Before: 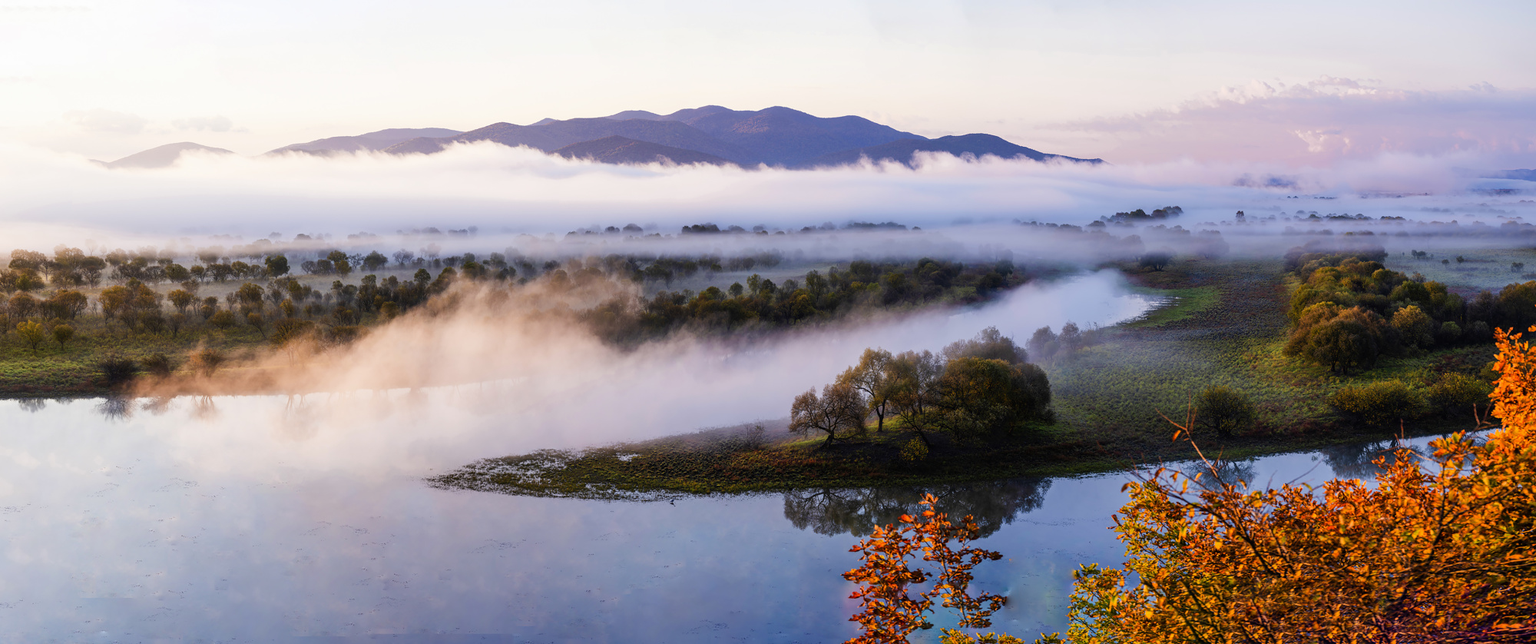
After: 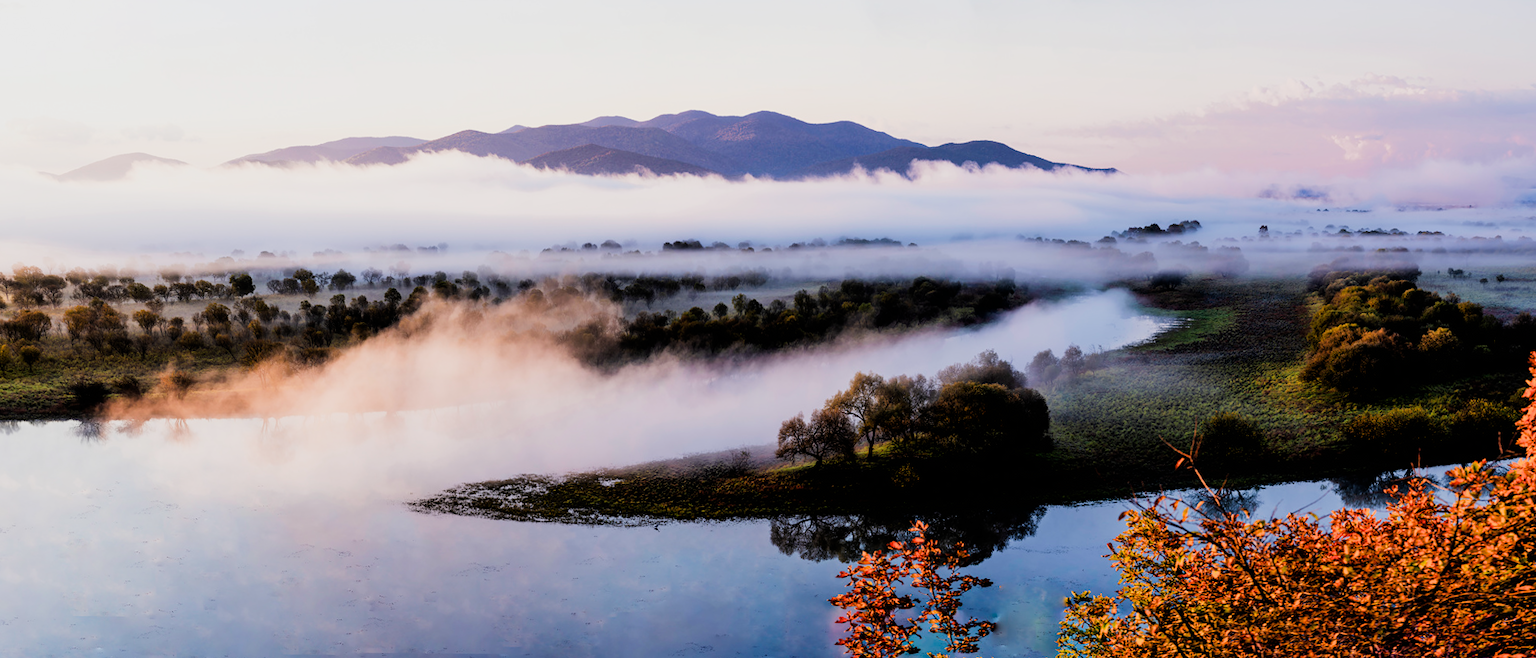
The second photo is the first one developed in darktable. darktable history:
filmic rgb: black relative exposure -5 EV, white relative exposure 3.5 EV, hardness 3.19, contrast 1.3, highlights saturation mix -50%
rotate and perspective: rotation 0.074°, lens shift (vertical) 0.096, lens shift (horizontal) -0.041, crop left 0.043, crop right 0.952, crop top 0.024, crop bottom 0.979
